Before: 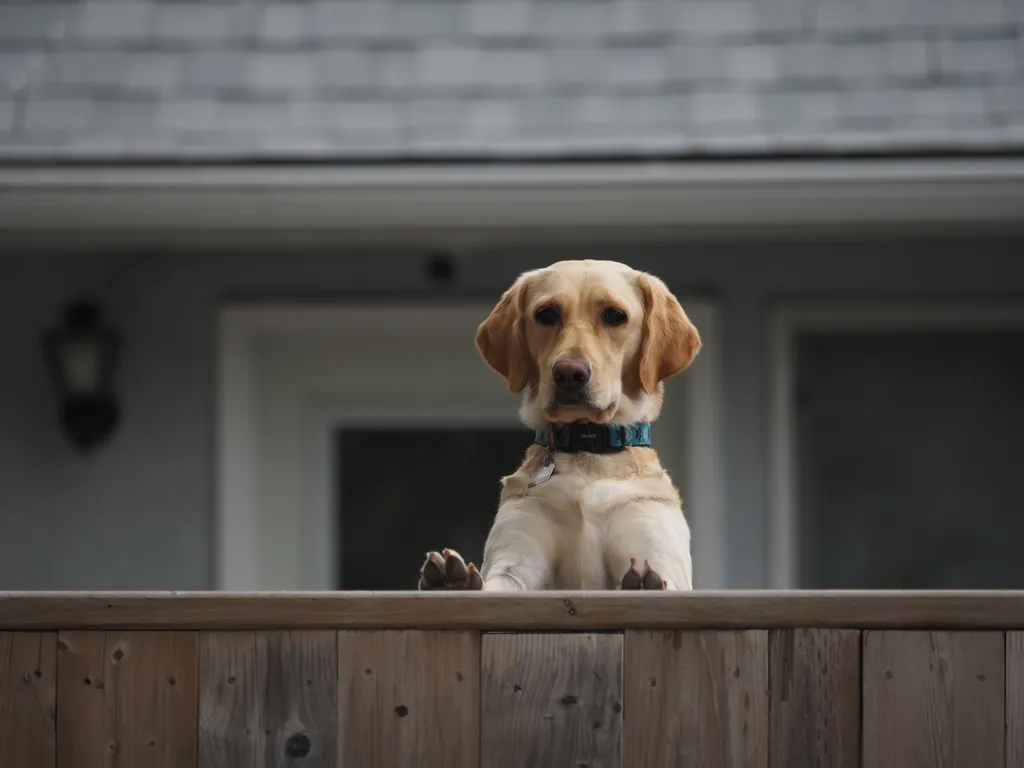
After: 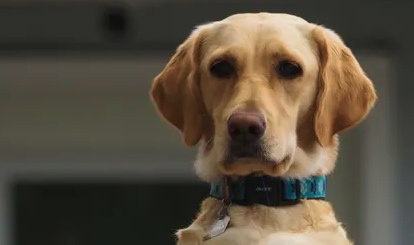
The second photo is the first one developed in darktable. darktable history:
velvia: strength 45%
crop: left 31.751%, top 32.172%, right 27.8%, bottom 35.83%
